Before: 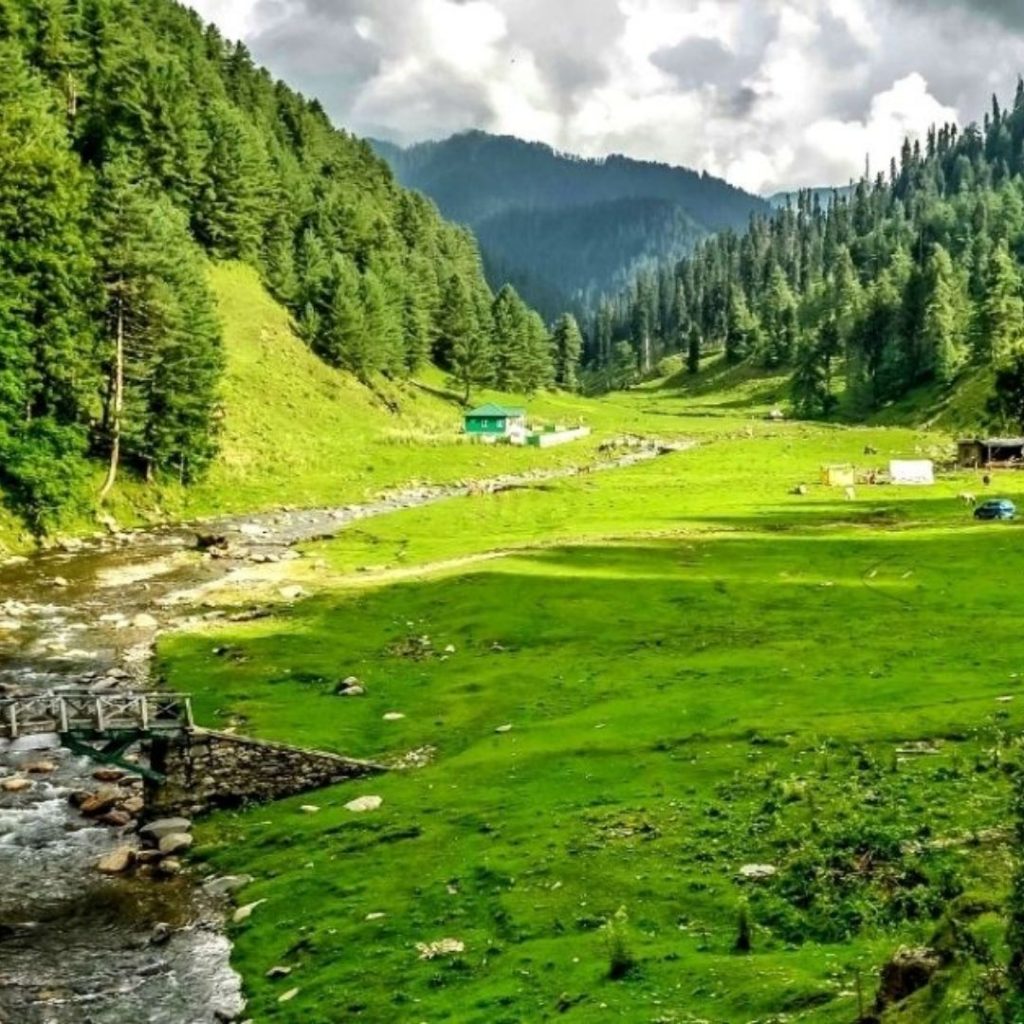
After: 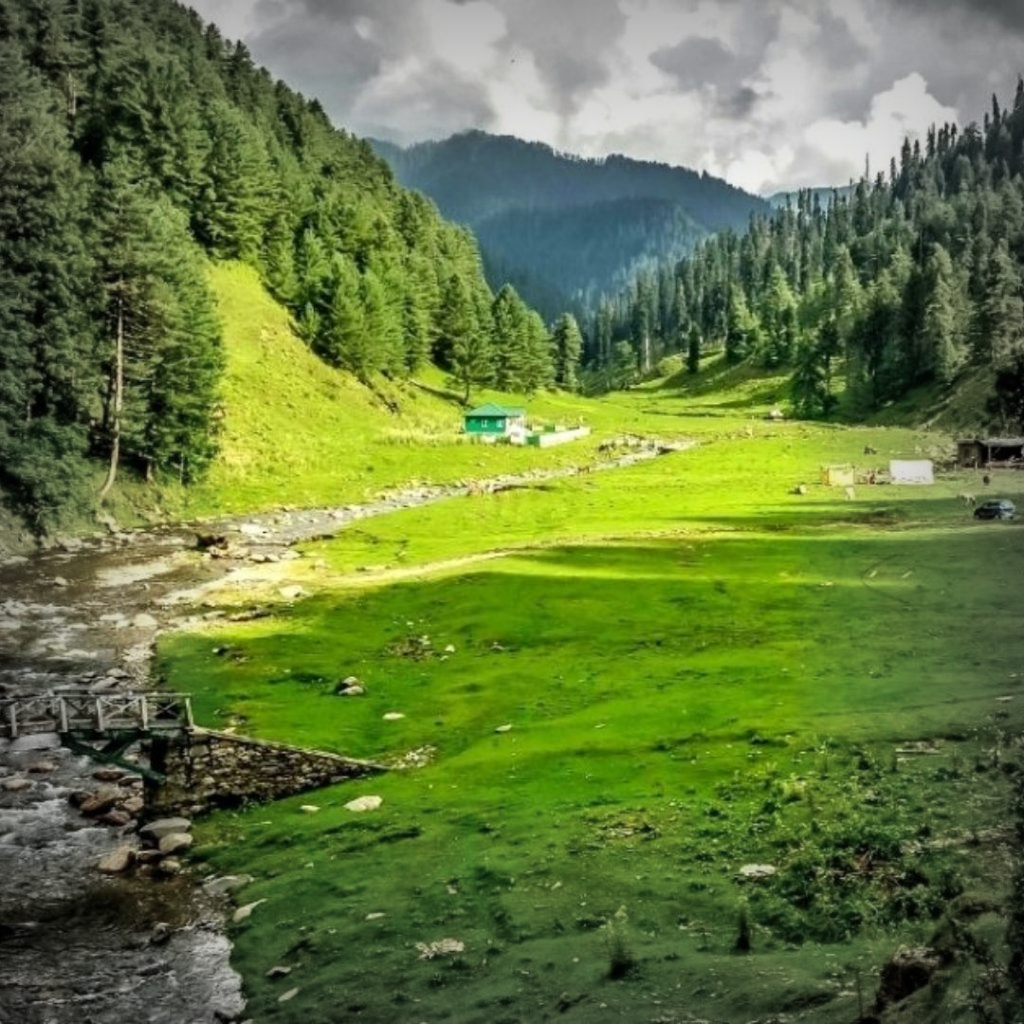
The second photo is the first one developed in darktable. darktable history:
vignetting: fall-off start 54.2%, brightness -0.623, saturation -0.675, automatic ratio true, width/height ratio 1.316, shape 0.217
